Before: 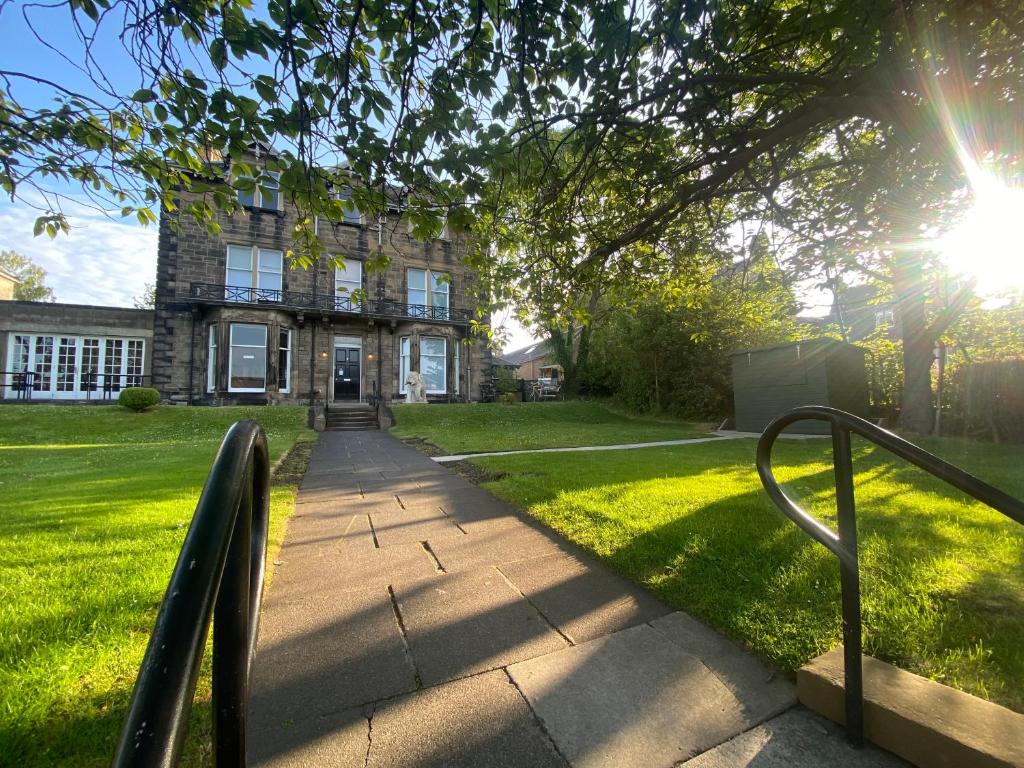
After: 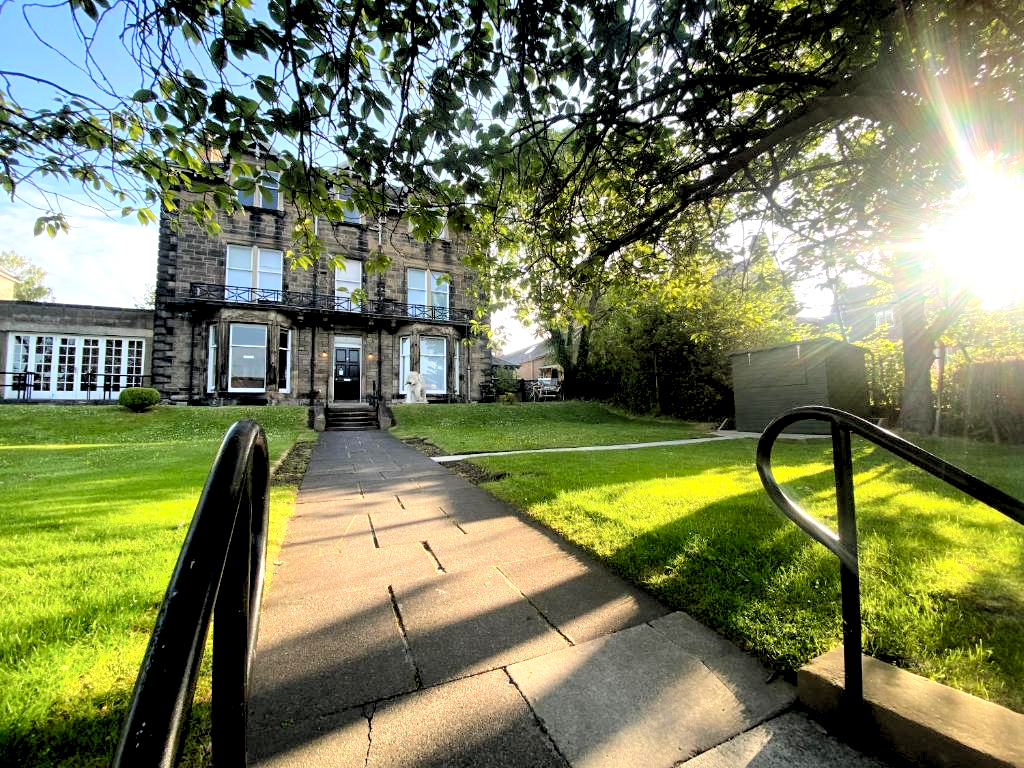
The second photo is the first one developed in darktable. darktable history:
local contrast: mode bilateral grid, contrast 20, coarseness 50, detail 120%, midtone range 0.2
levels: gray 50.82%, levels [0.044, 0.416, 0.908]
filmic rgb: middle gray luminance 10.24%, black relative exposure -8.58 EV, white relative exposure 3.34 EV, target black luminance 0%, hardness 5.21, latitude 44.58%, contrast 1.311, highlights saturation mix 3.9%, shadows ↔ highlights balance 24.76%
